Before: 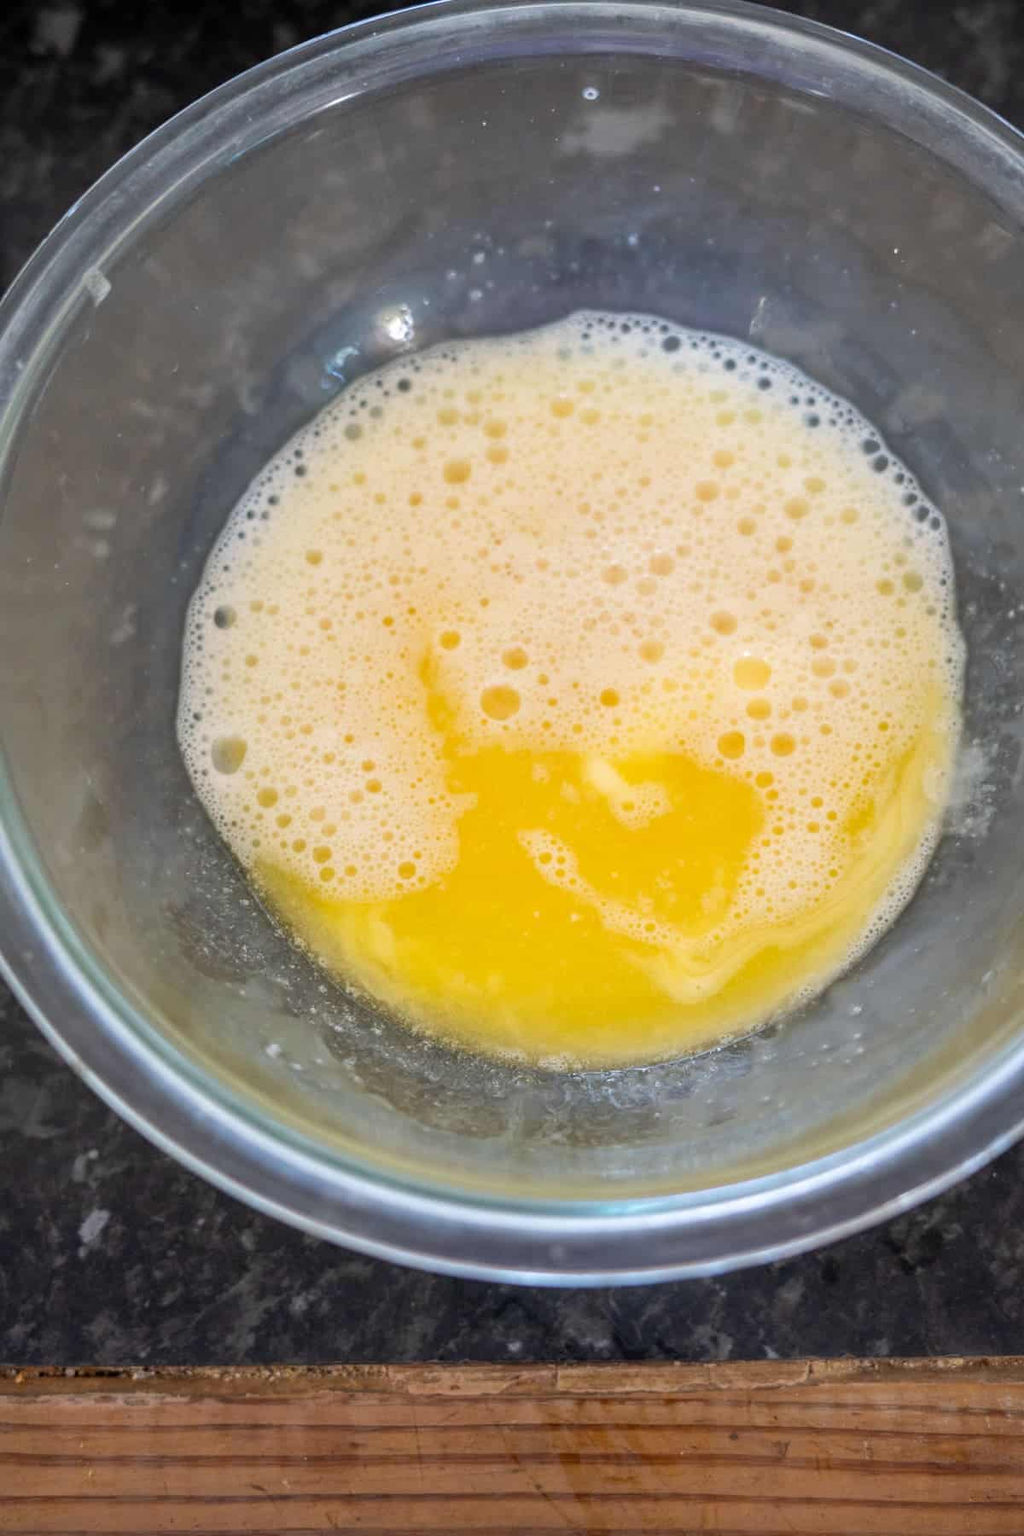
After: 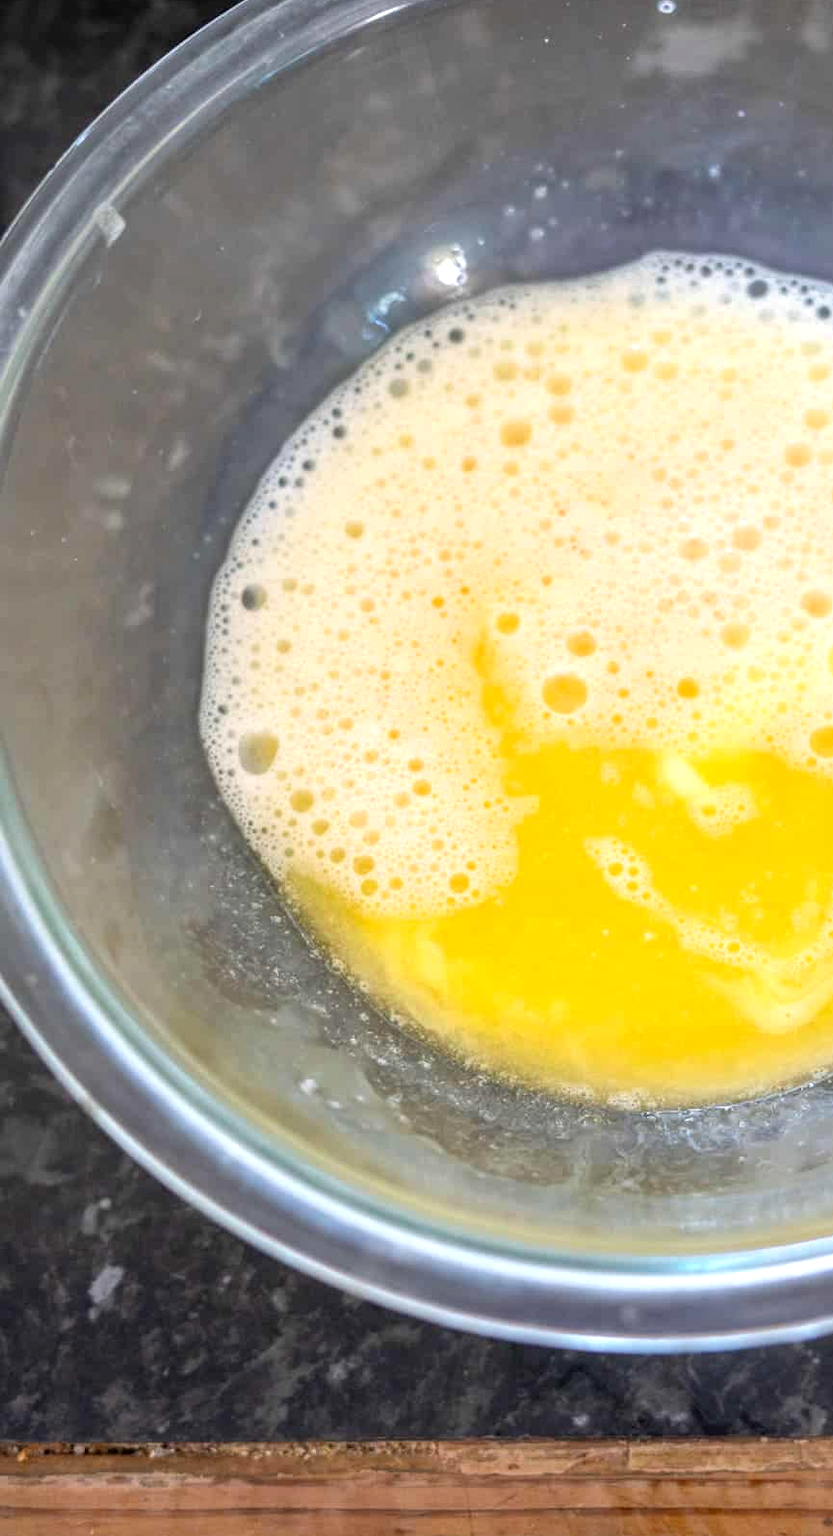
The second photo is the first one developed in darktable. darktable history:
crop: top 5.742%, right 27.911%, bottom 5.596%
exposure: black level correction 0.001, exposure 0.5 EV, compensate highlight preservation false
